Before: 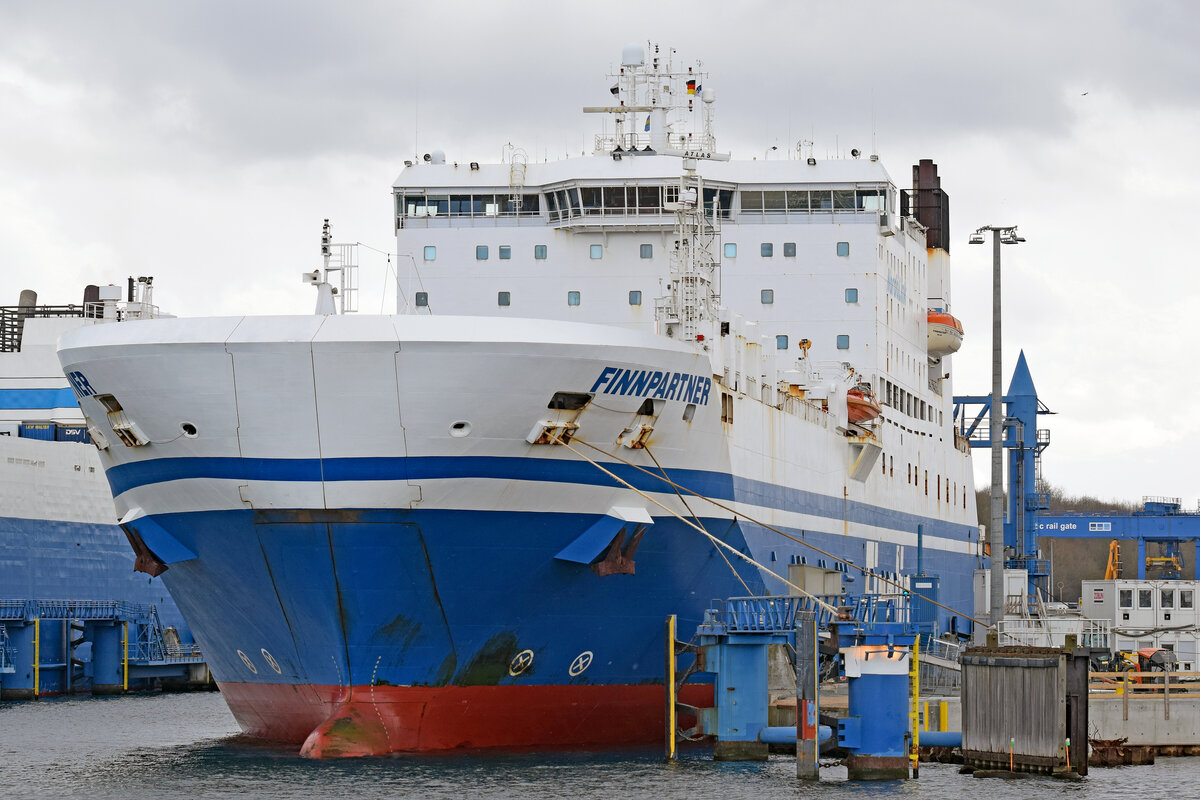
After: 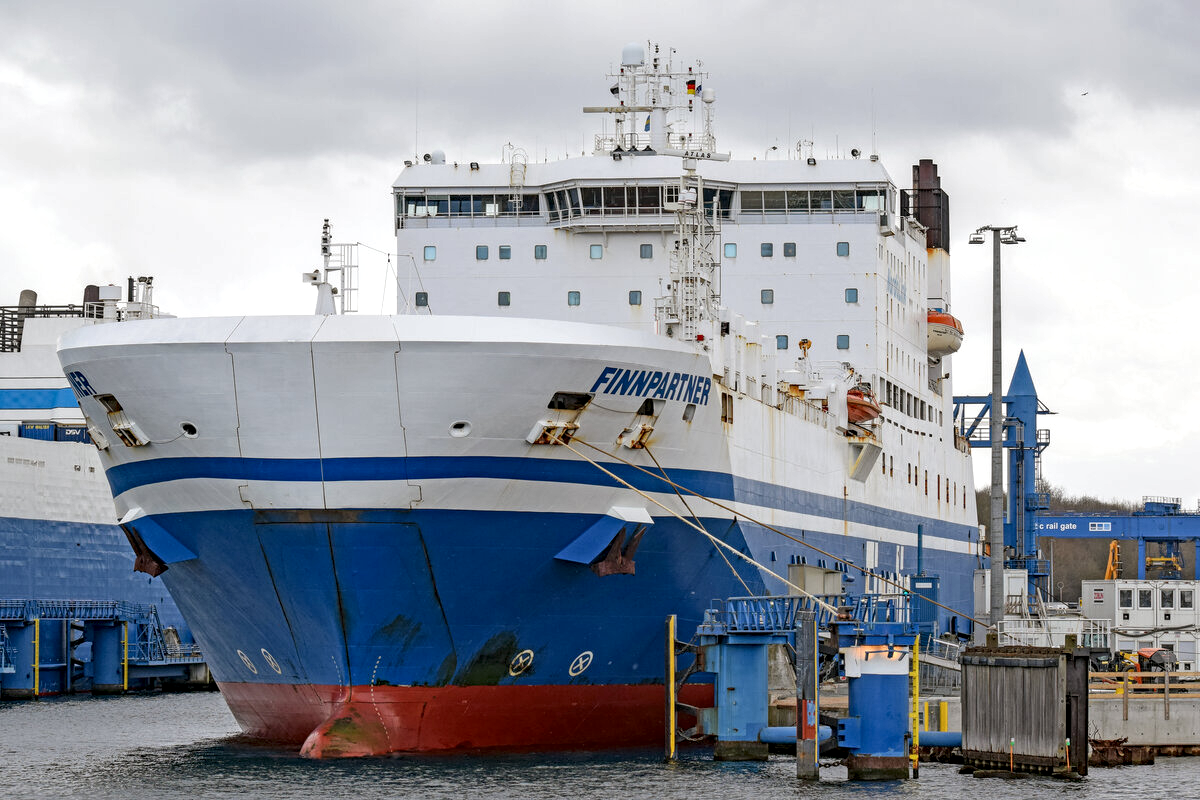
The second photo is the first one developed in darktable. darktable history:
white balance: red 1, blue 1
local contrast: detail 142%
